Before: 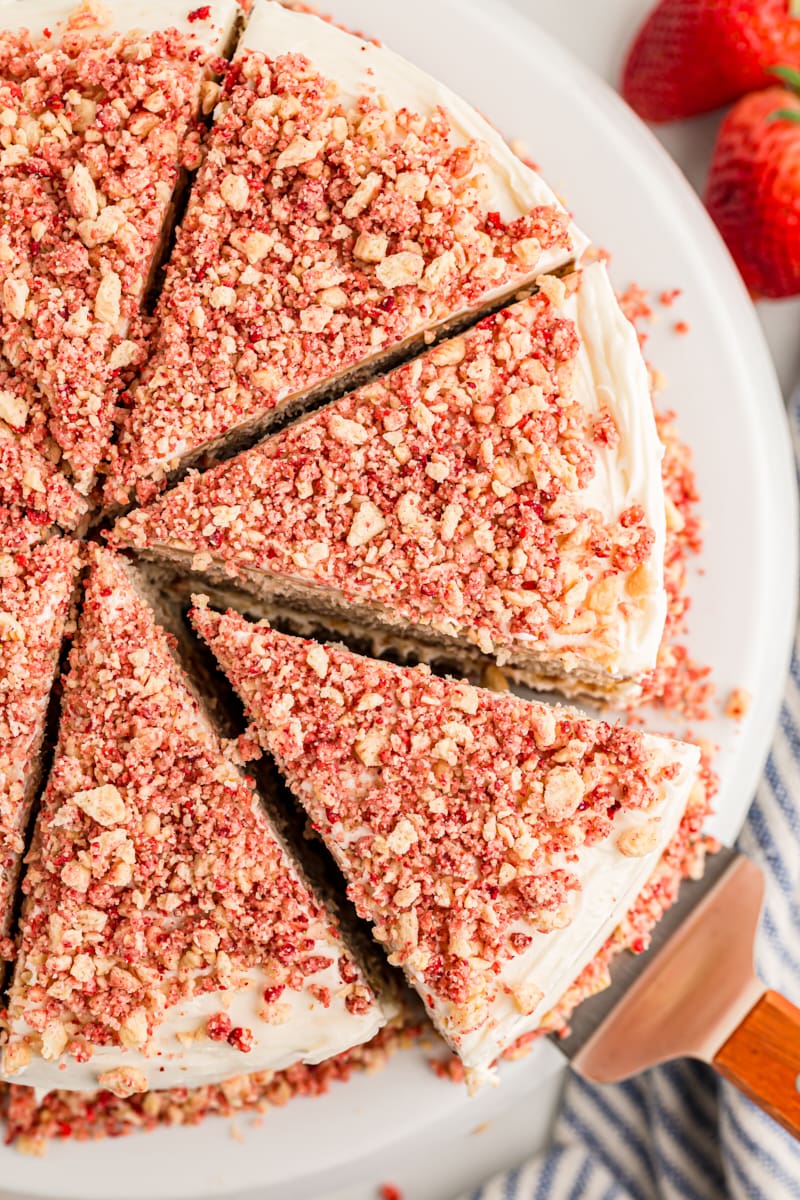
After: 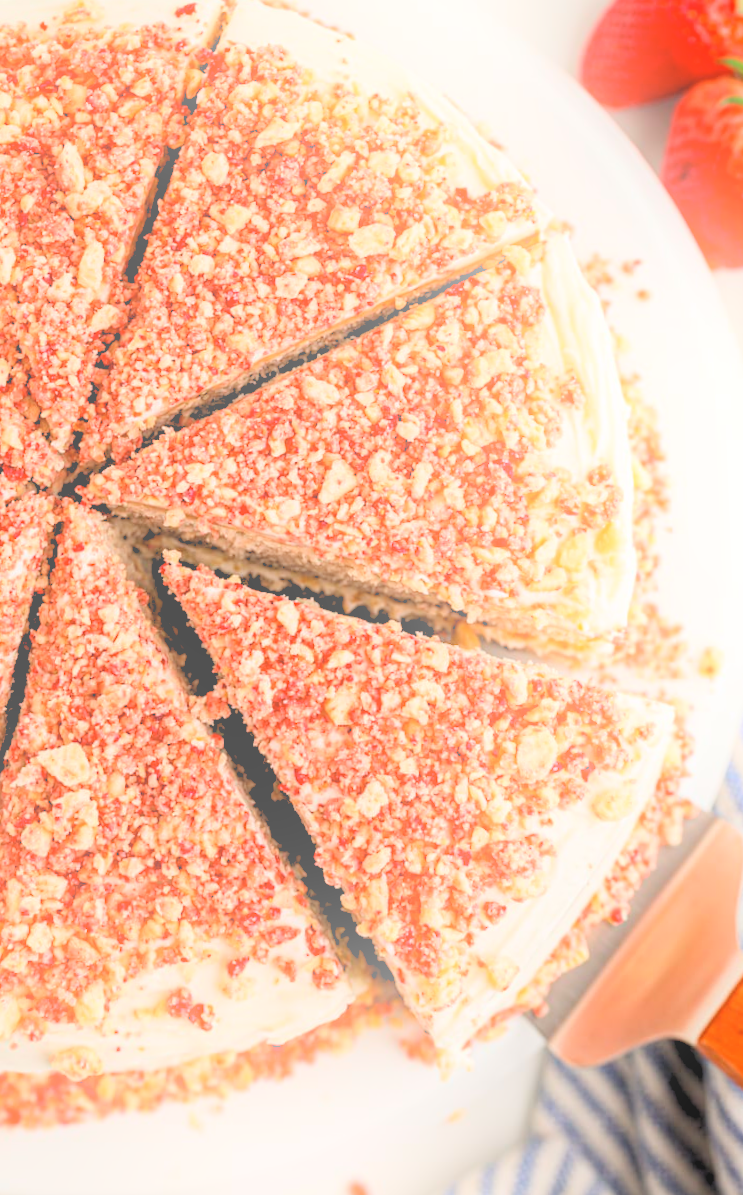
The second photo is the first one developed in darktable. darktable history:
rgb levels: preserve colors sum RGB, levels [[0.038, 0.433, 0.934], [0, 0.5, 1], [0, 0.5, 1]]
rotate and perspective: rotation 0.215°, lens shift (vertical) -0.139, crop left 0.069, crop right 0.939, crop top 0.002, crop bottom 0.996
bloom: on, module defaults
levels: levels [0, 0.476, 0.951]
